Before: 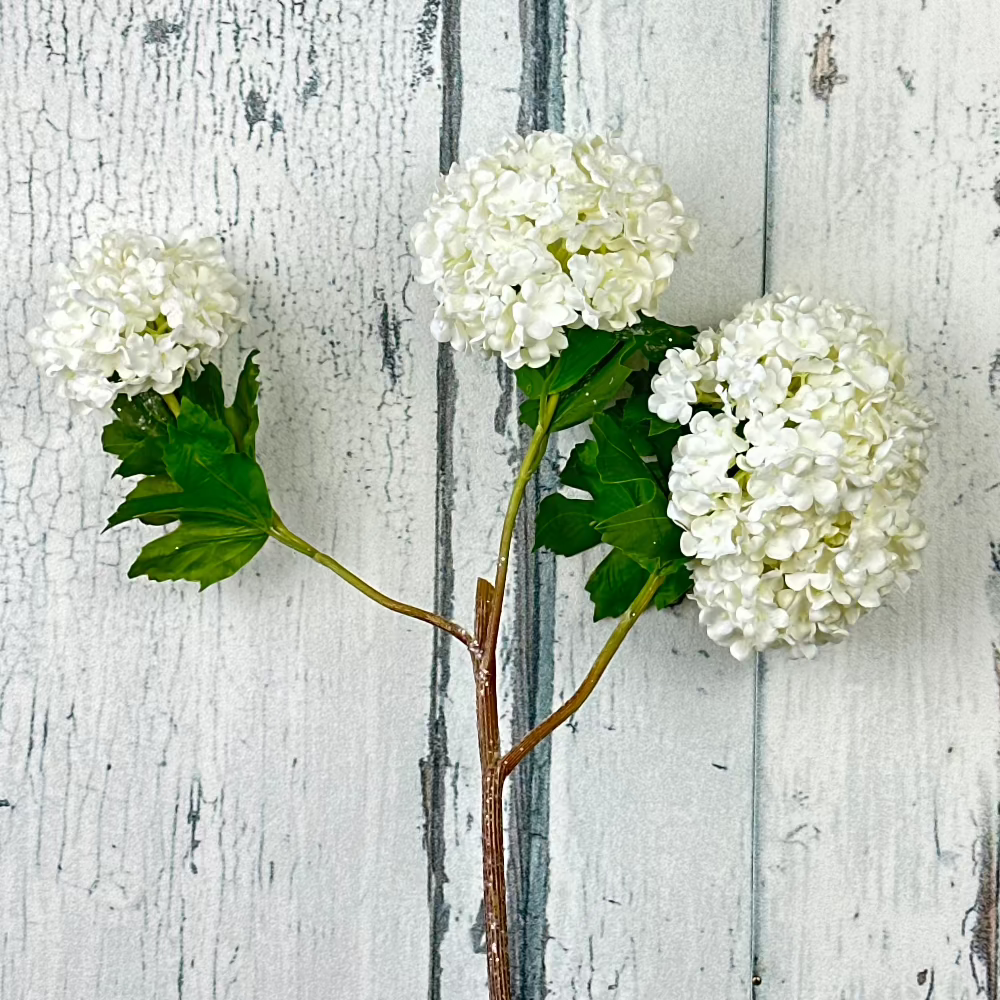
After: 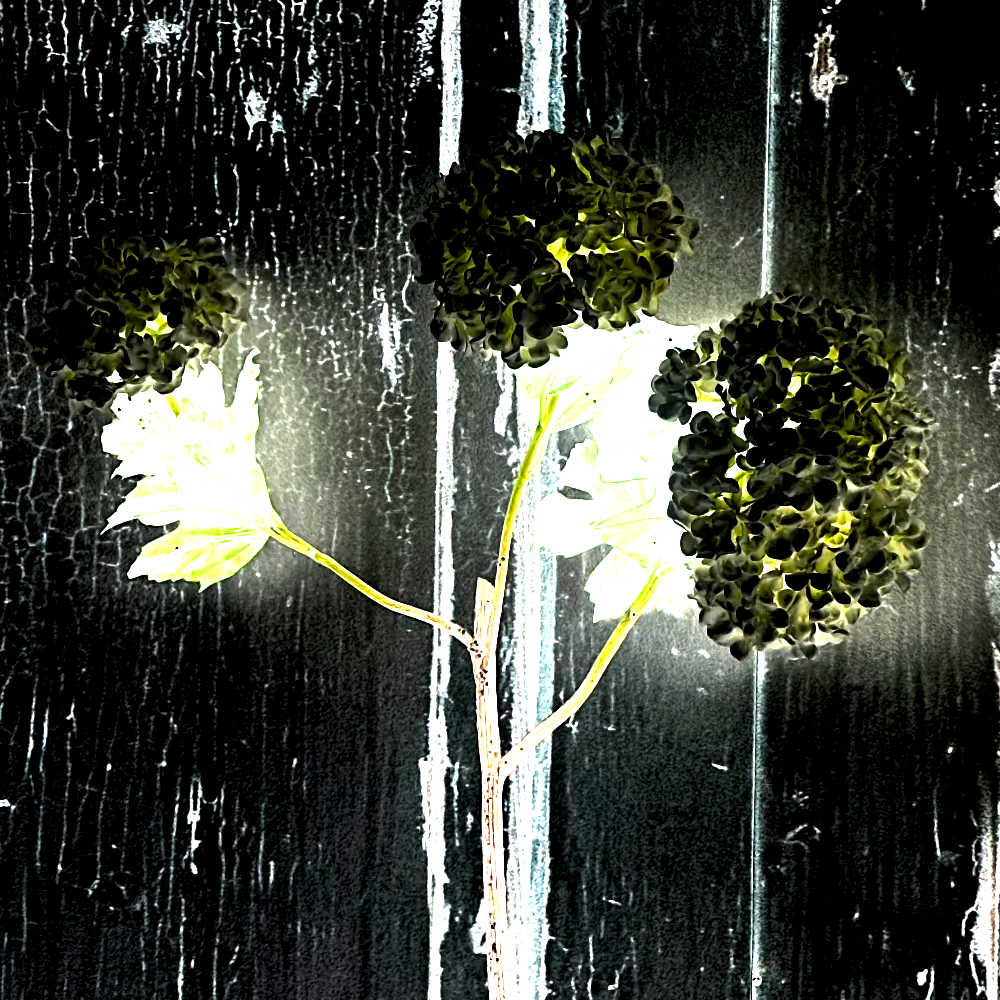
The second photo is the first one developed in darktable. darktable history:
bloom: size 25%, threshold 5%, strength 90%
exposure: exposure 2.25 EV, compensate highlight preservation false
